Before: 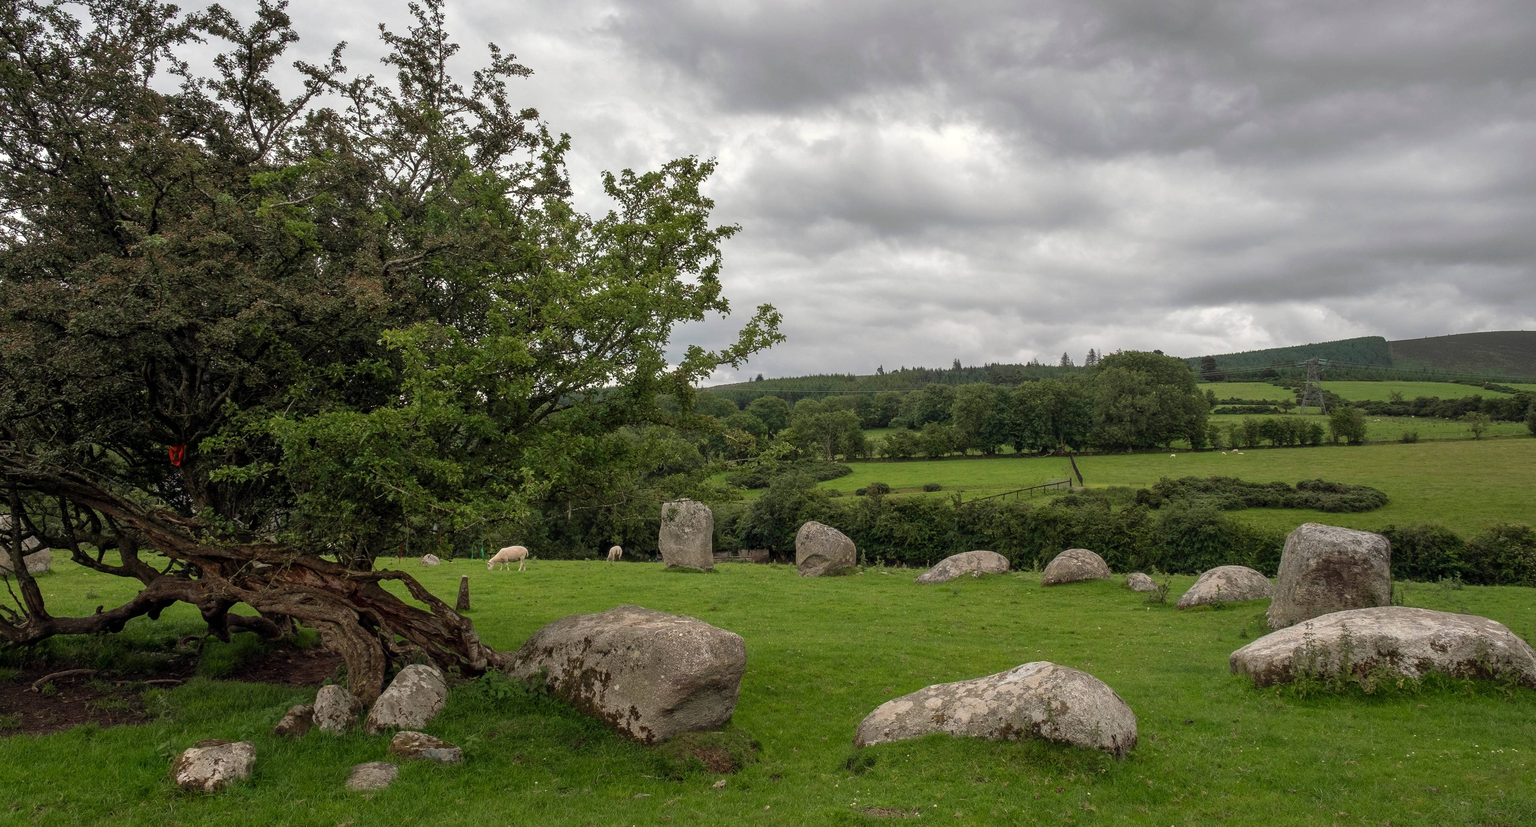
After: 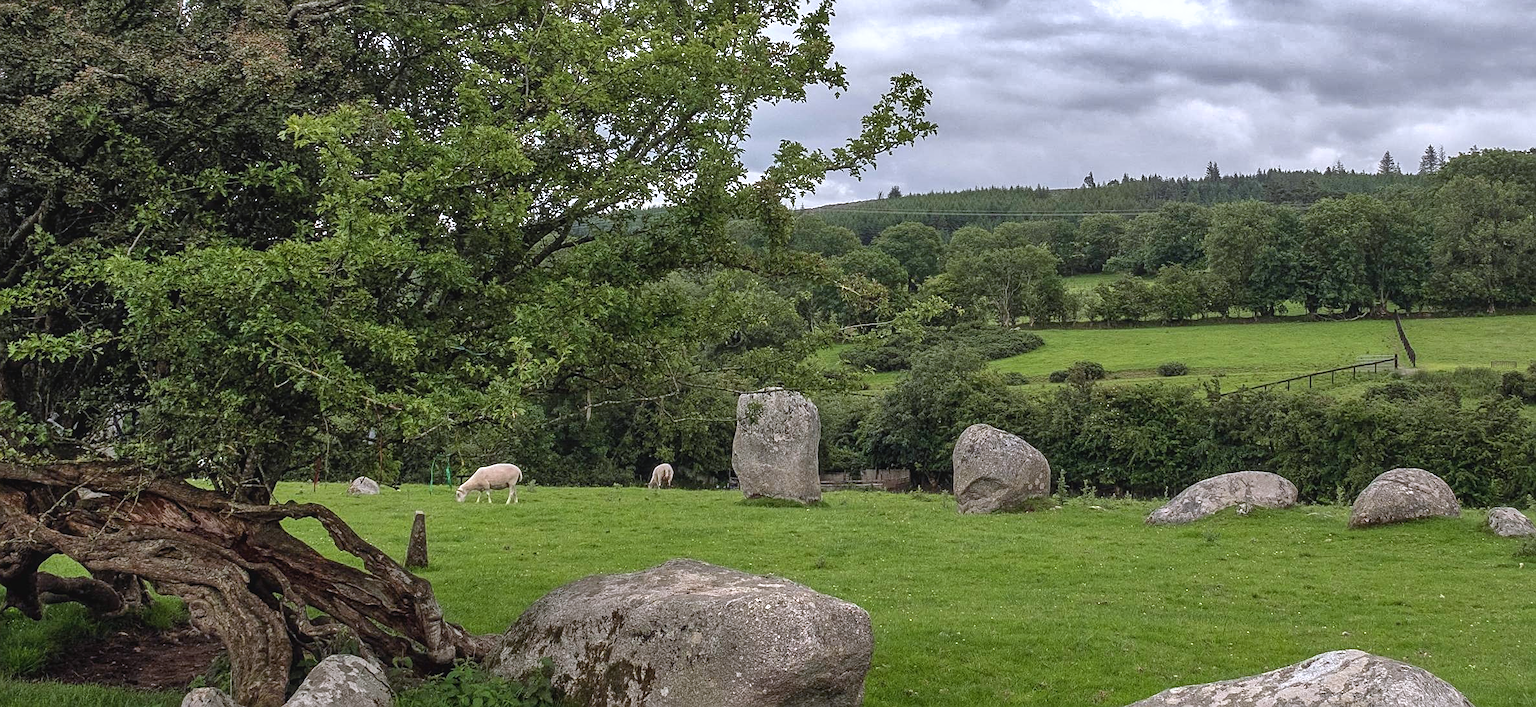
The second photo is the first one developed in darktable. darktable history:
sharpen: on, module defaults
local contrast: detail 110%
color balance: on, module defaults
exposure: exposure 0.564 EV, compensate highlight preservation false
shadows and highlights: radius 118.69, shadows 42.21, highlights -61.56, soften with gaussian
crop: left 13.312%, top 31.28%, right 24.627%, bottom 15.582%
contrast brightness saturation: contrast -0.08, brightness -0.04, saturation -0.11
white balance: red 0.967, blue 1.119, emerald 0.756
